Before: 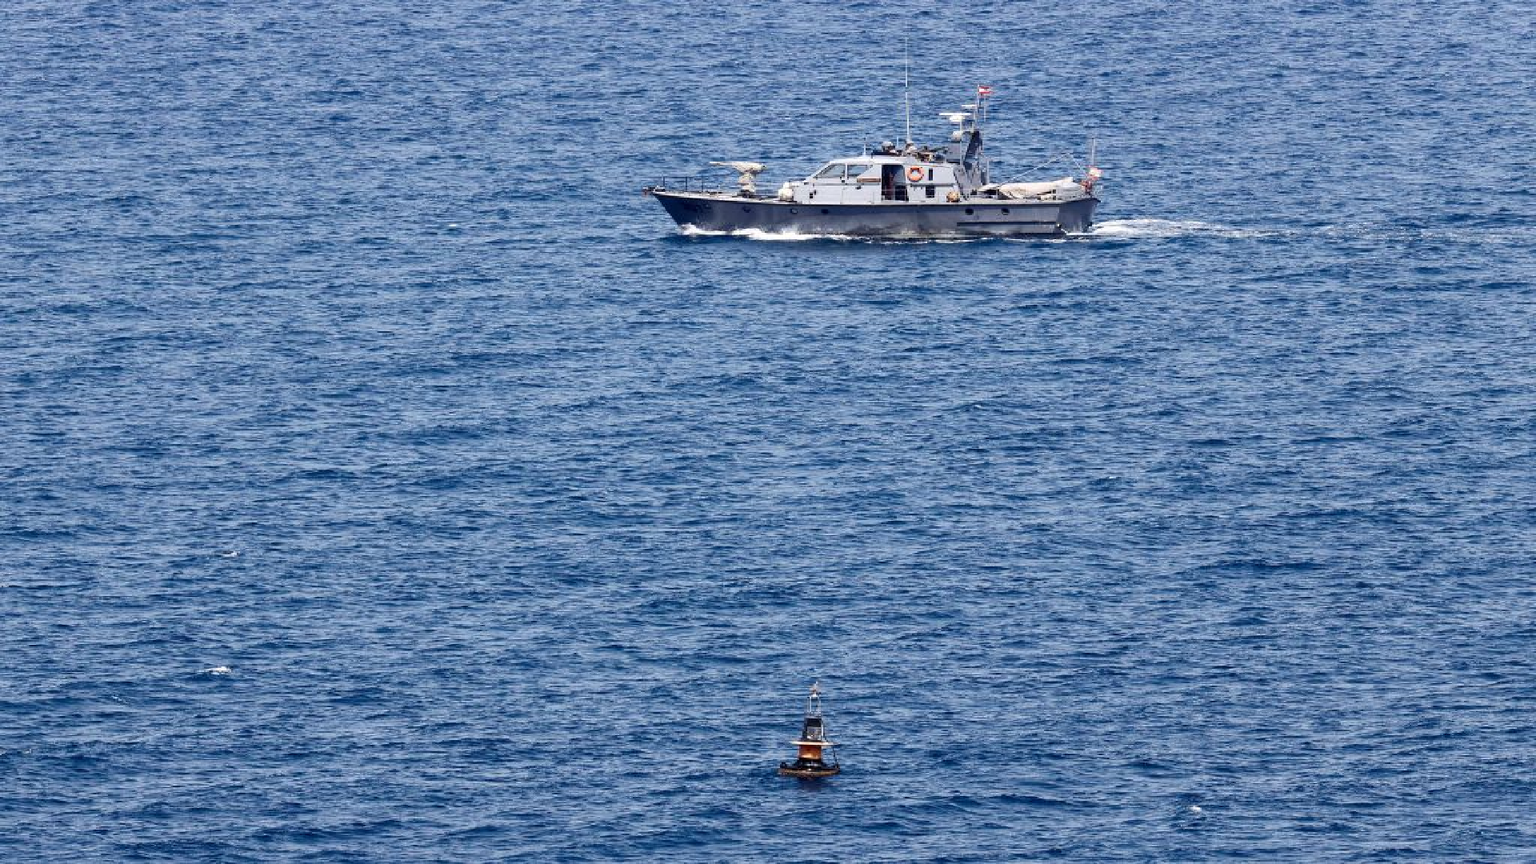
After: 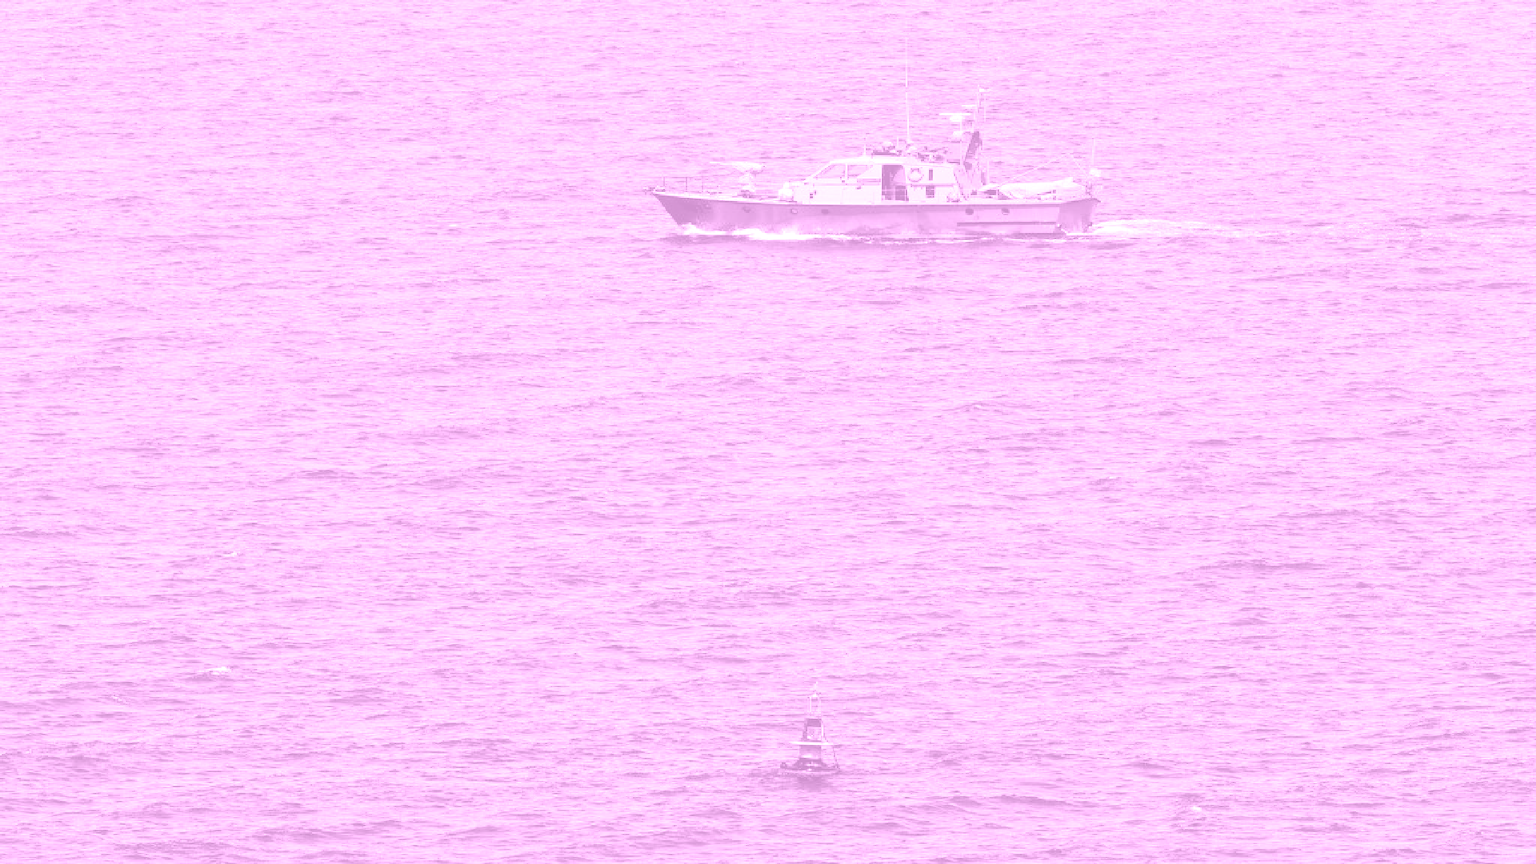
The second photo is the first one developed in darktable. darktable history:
tone equalizer: on, module defaults
exposure: black level correction 0, exposure 0.9 EV, compensate highlight preservation false
contrast equalizer: octaves 7, y [[0.528 ×6], [0.514 ×6], [0.362 ×6], [0 ×6], [0 ×6]]
colorize: hue 331.2°, saturation 75%, source mix 30.28%, lightness 70.52%, version 1
color balance rgb: perceptual saturation grading › global saturation 25%, global vibrance 20%
